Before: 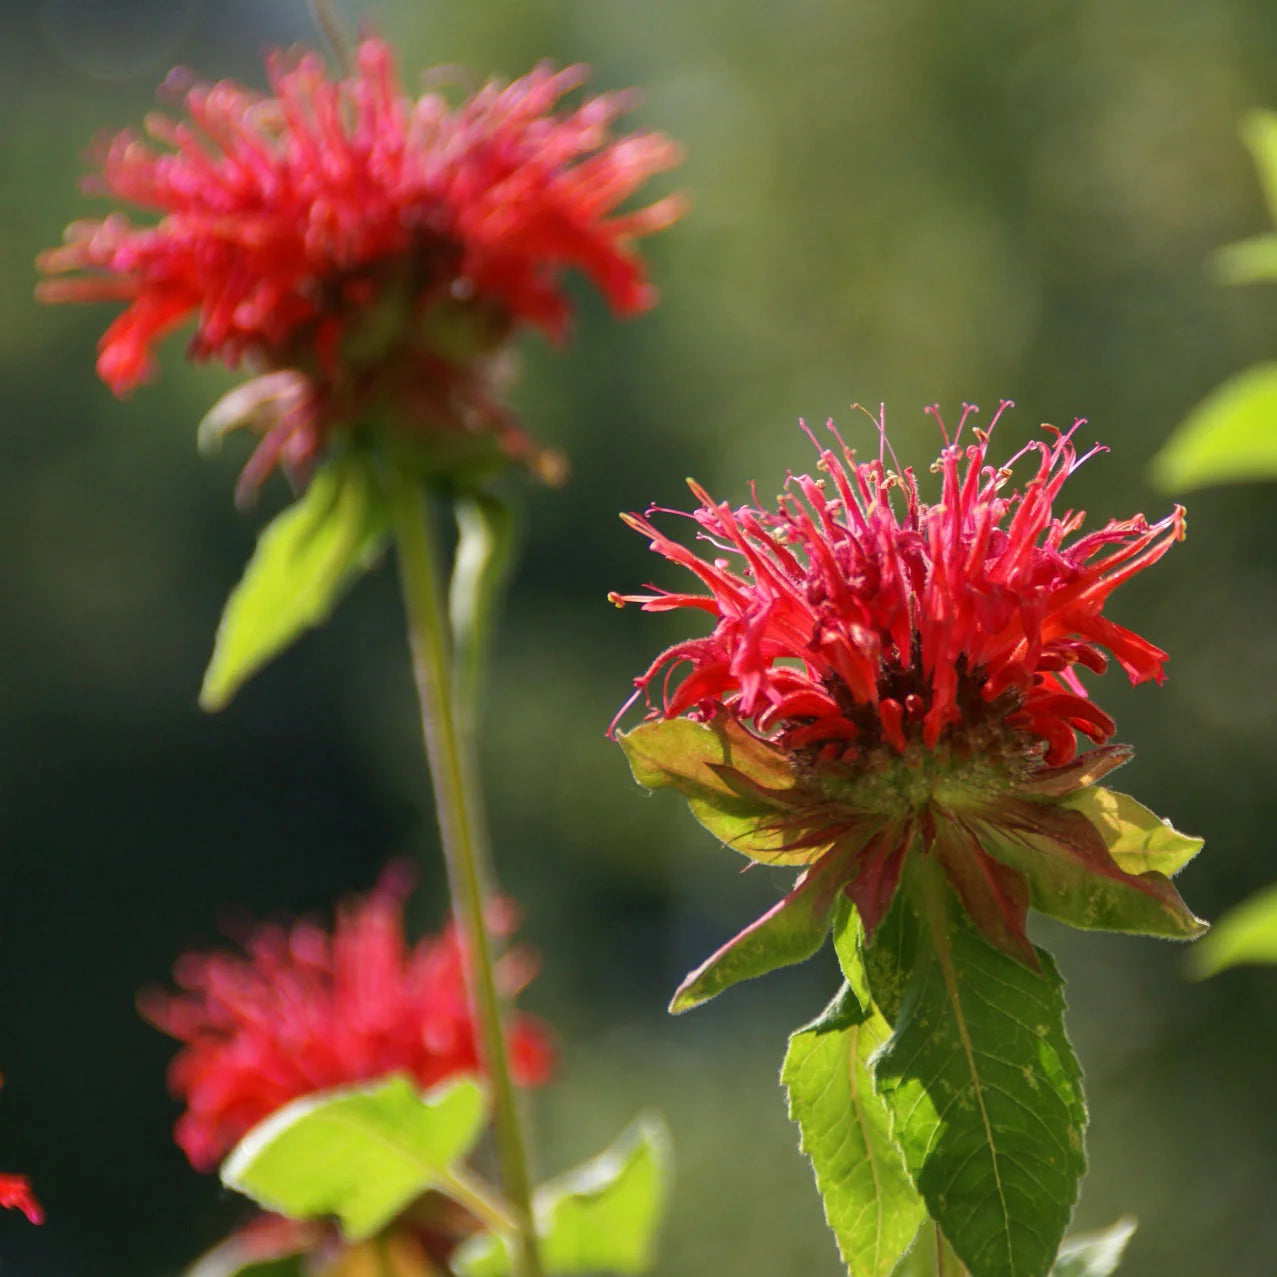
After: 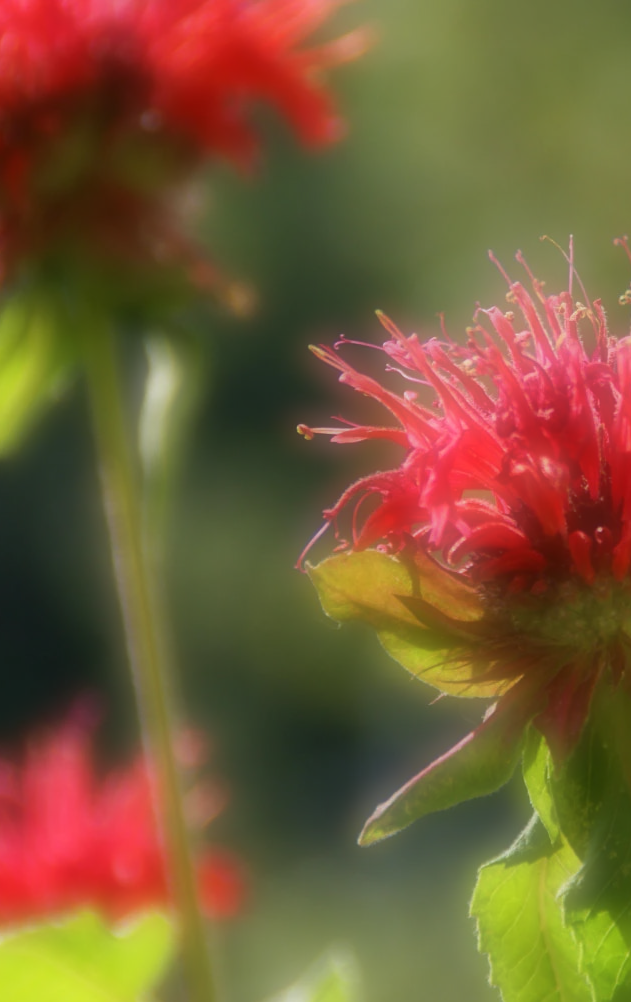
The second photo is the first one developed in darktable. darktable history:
crop and rotate: angle 0.02°, left 24.353%, top 13.219%, right 26.156%, bottom 8.224%
soften: on, module defaults
